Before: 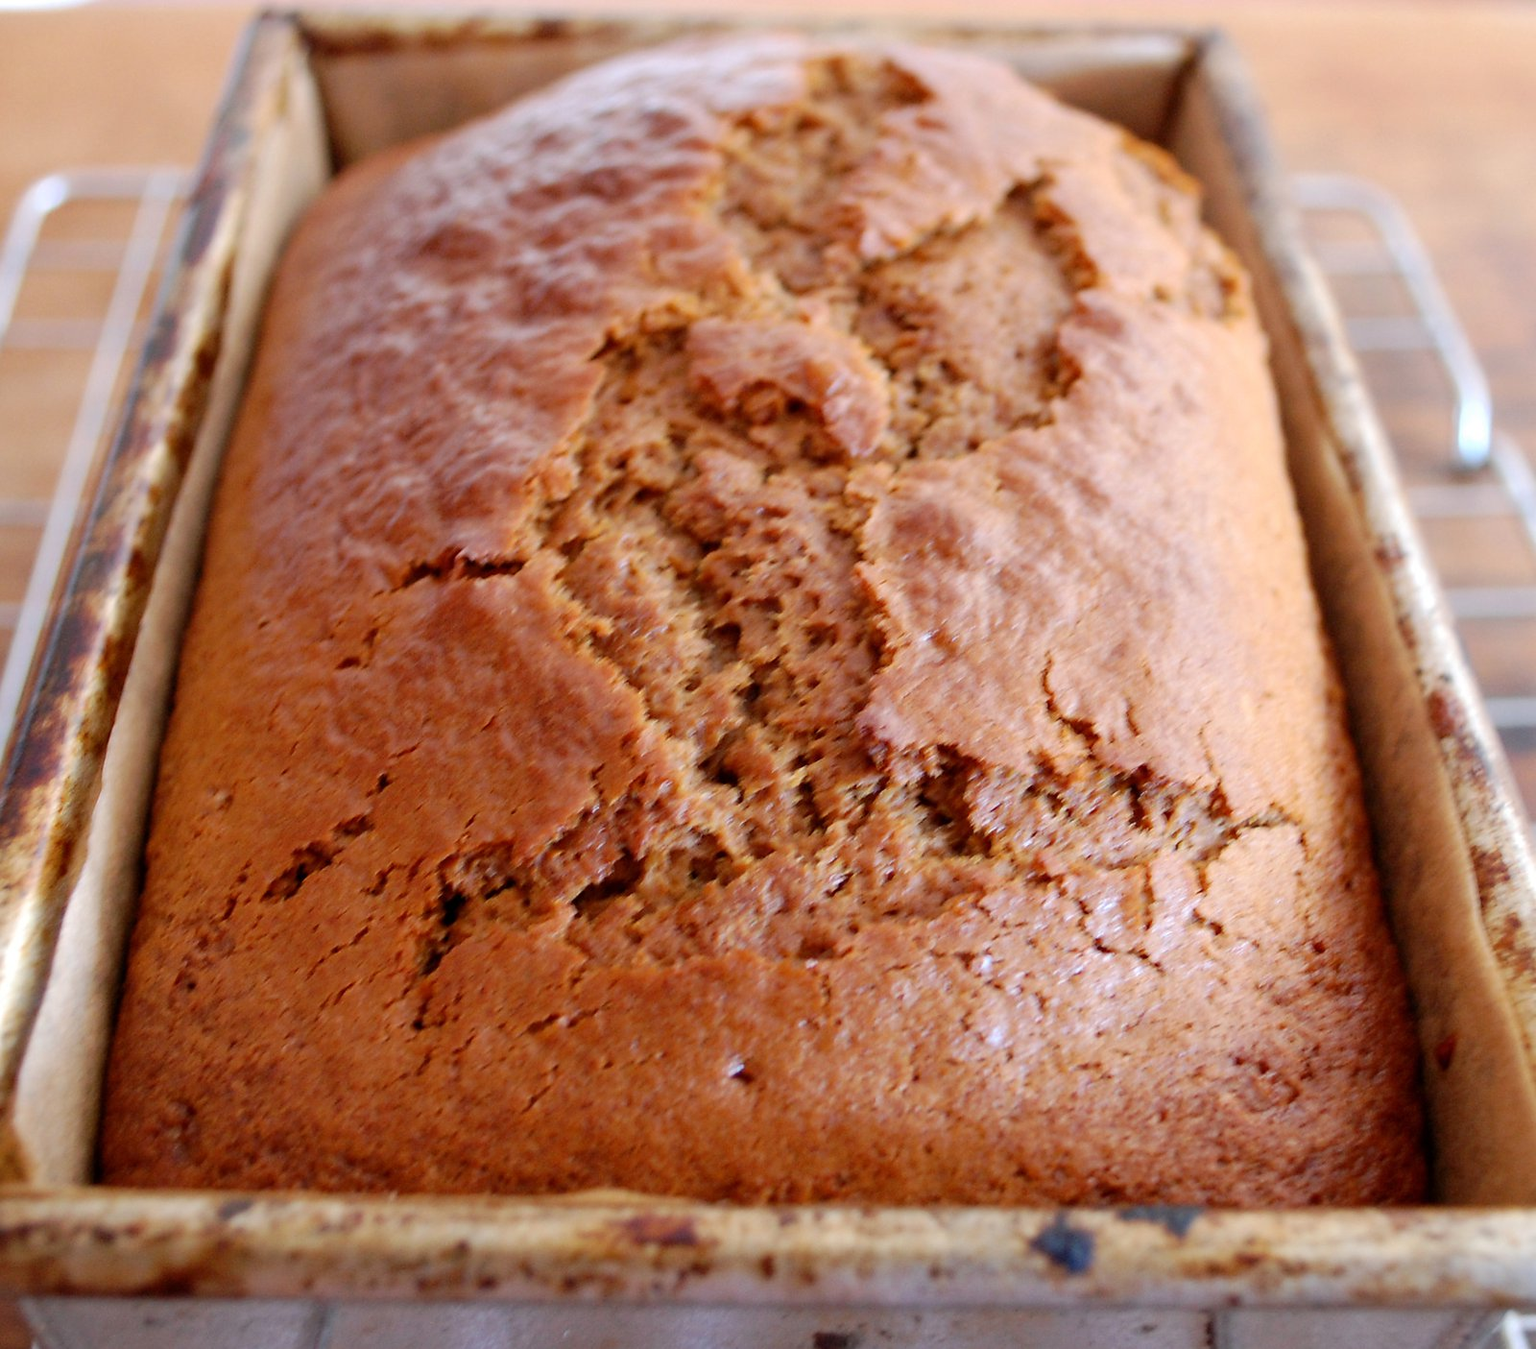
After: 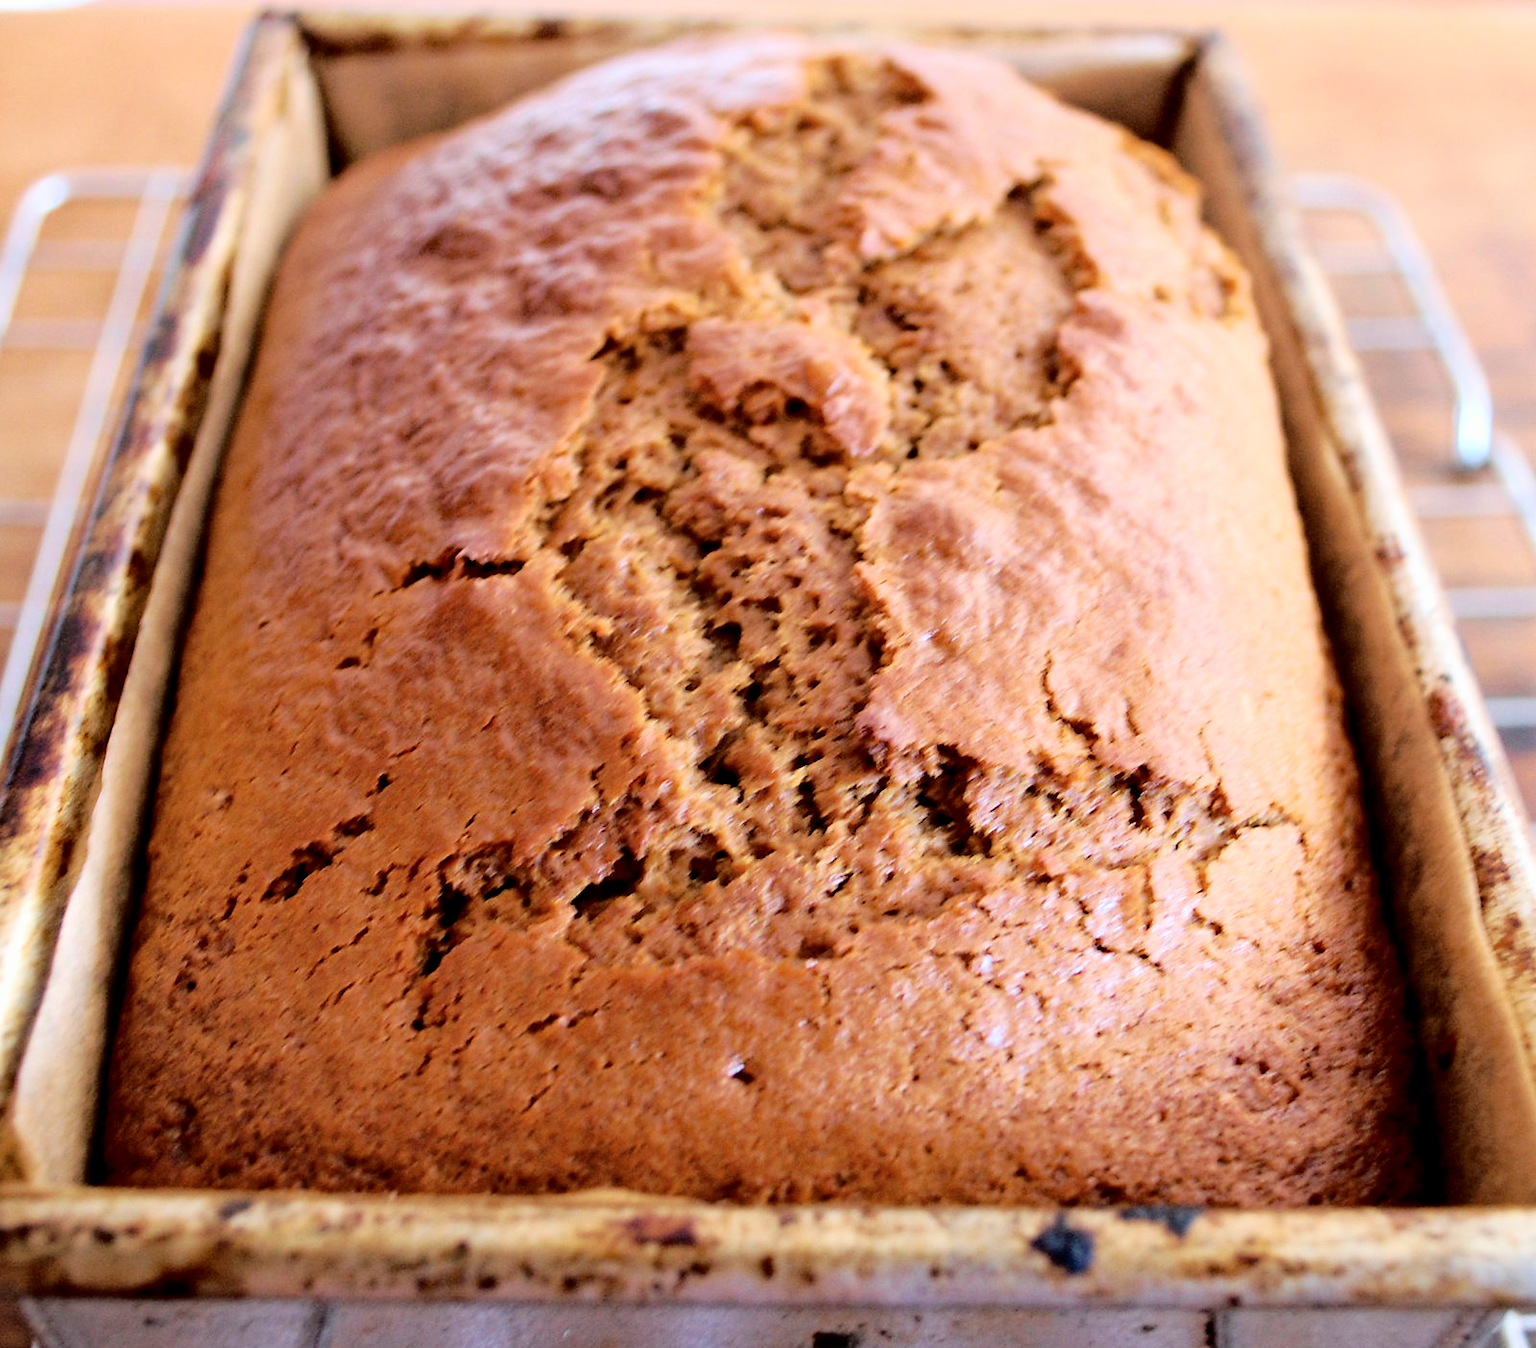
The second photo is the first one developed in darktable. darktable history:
exposure: compensate highlight preservation false
velvia: on, module defaults
filmic rgb: black relative exposure -6.26 EV, white relative exposure 2.79 EV, target black luminance 0%, hardness 4.58, latitude 67.74%, contrast 1.294, shadows ↔ highlights balance -3.49%
tone curve: curves: ch0 [(0, 0) (0.003, 0.003) (0.011, 0.006) (0.025, 0.015) (0.044, 0.025) (0.069, 0.034) (0.1, 0.052) (0.136, 0.092) (0.177, 0.157) (0.224, 0.228) (0.277, 0.305) (0.335, 0.392) (0.399, 0.466) (0.468, 0.543) (0.543, 0.612) (0.623, 0.692) (0.709, 0.78) (0.801, 0.865) (0.898, 0.935) (1, 1)], color space Lab, independent channels
haze removal: compatibility mode true, adaptive false
